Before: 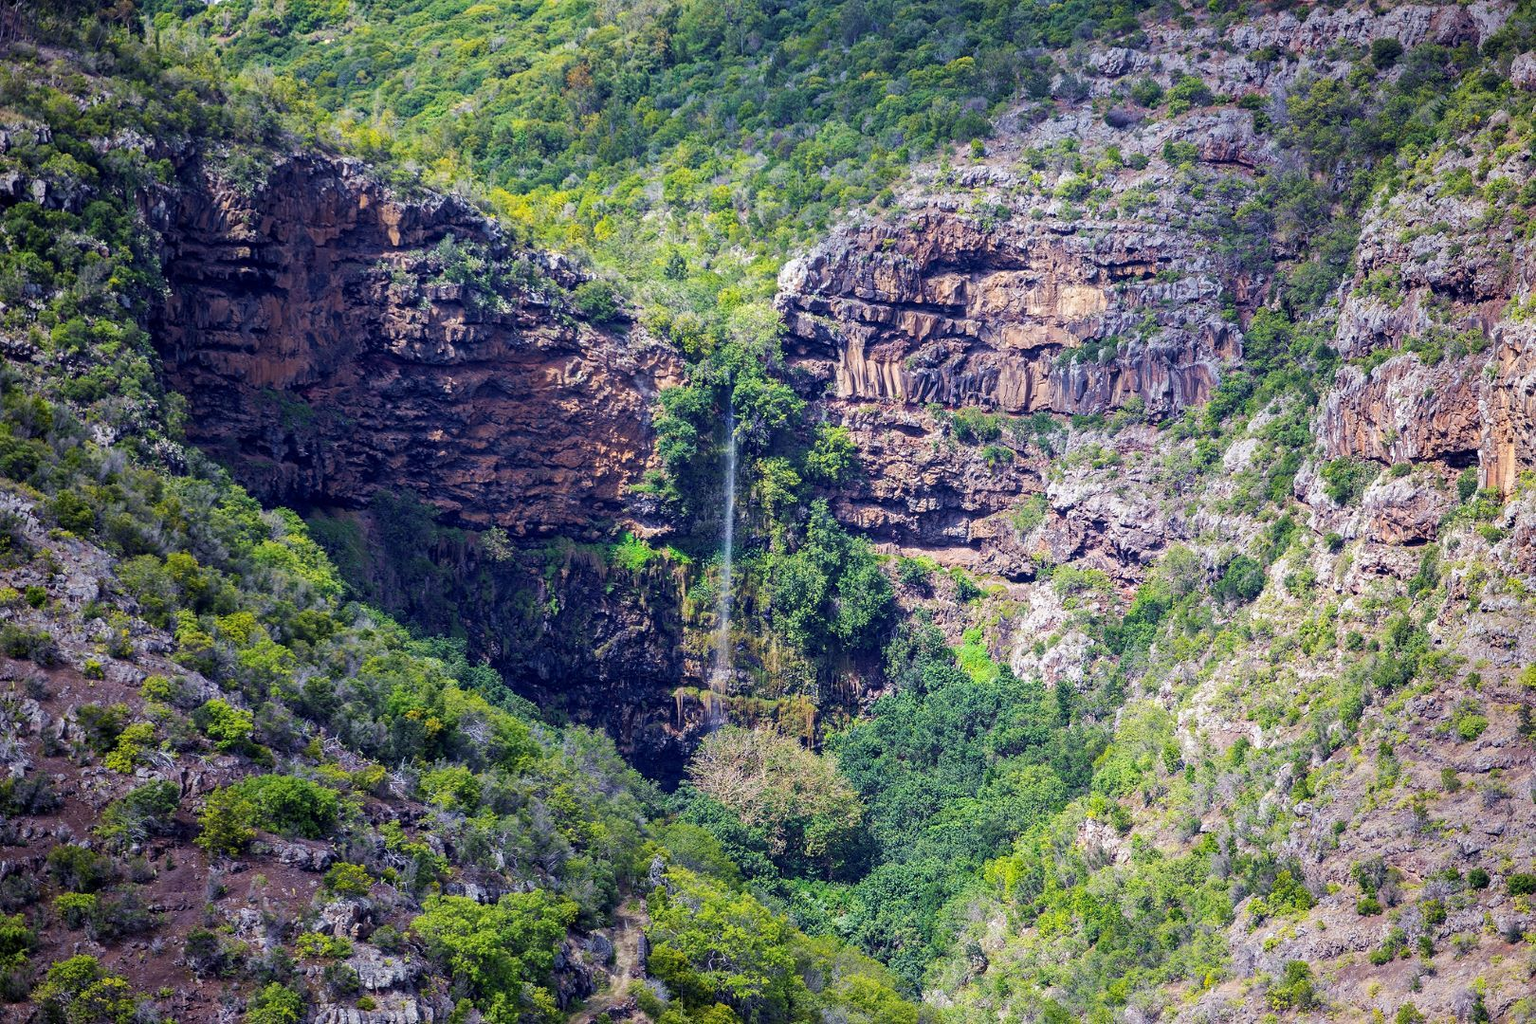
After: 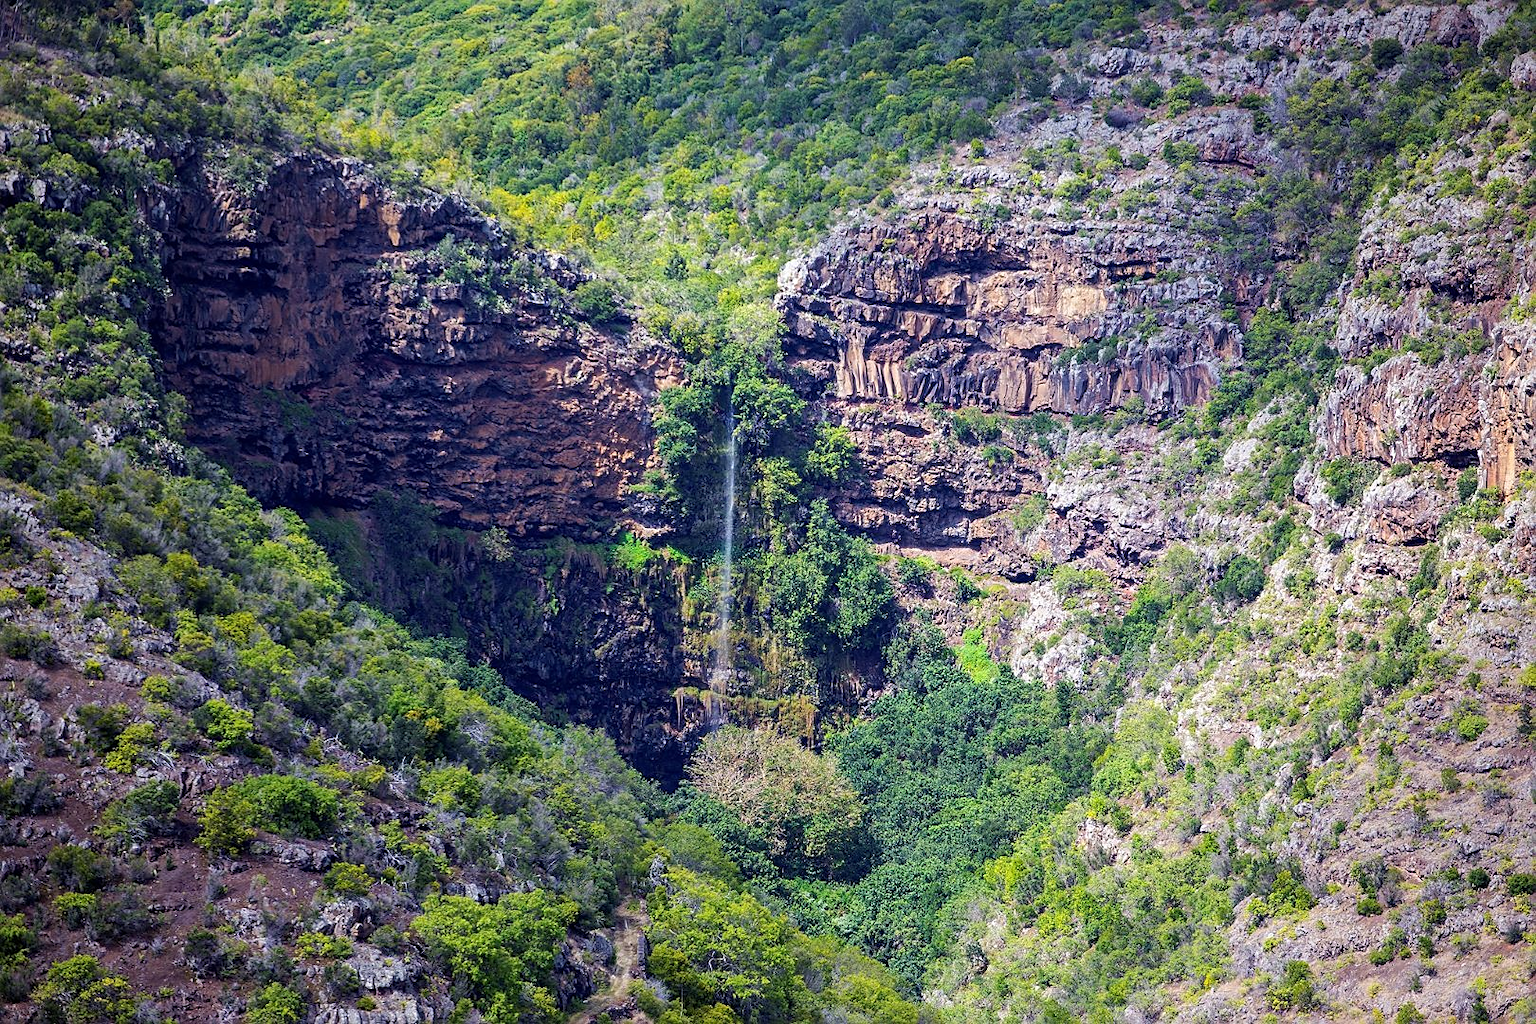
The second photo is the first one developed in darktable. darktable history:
tone equalizer: on, module defaults
sharpen: radius 1.864, amount 0.398, threshold 1.271
